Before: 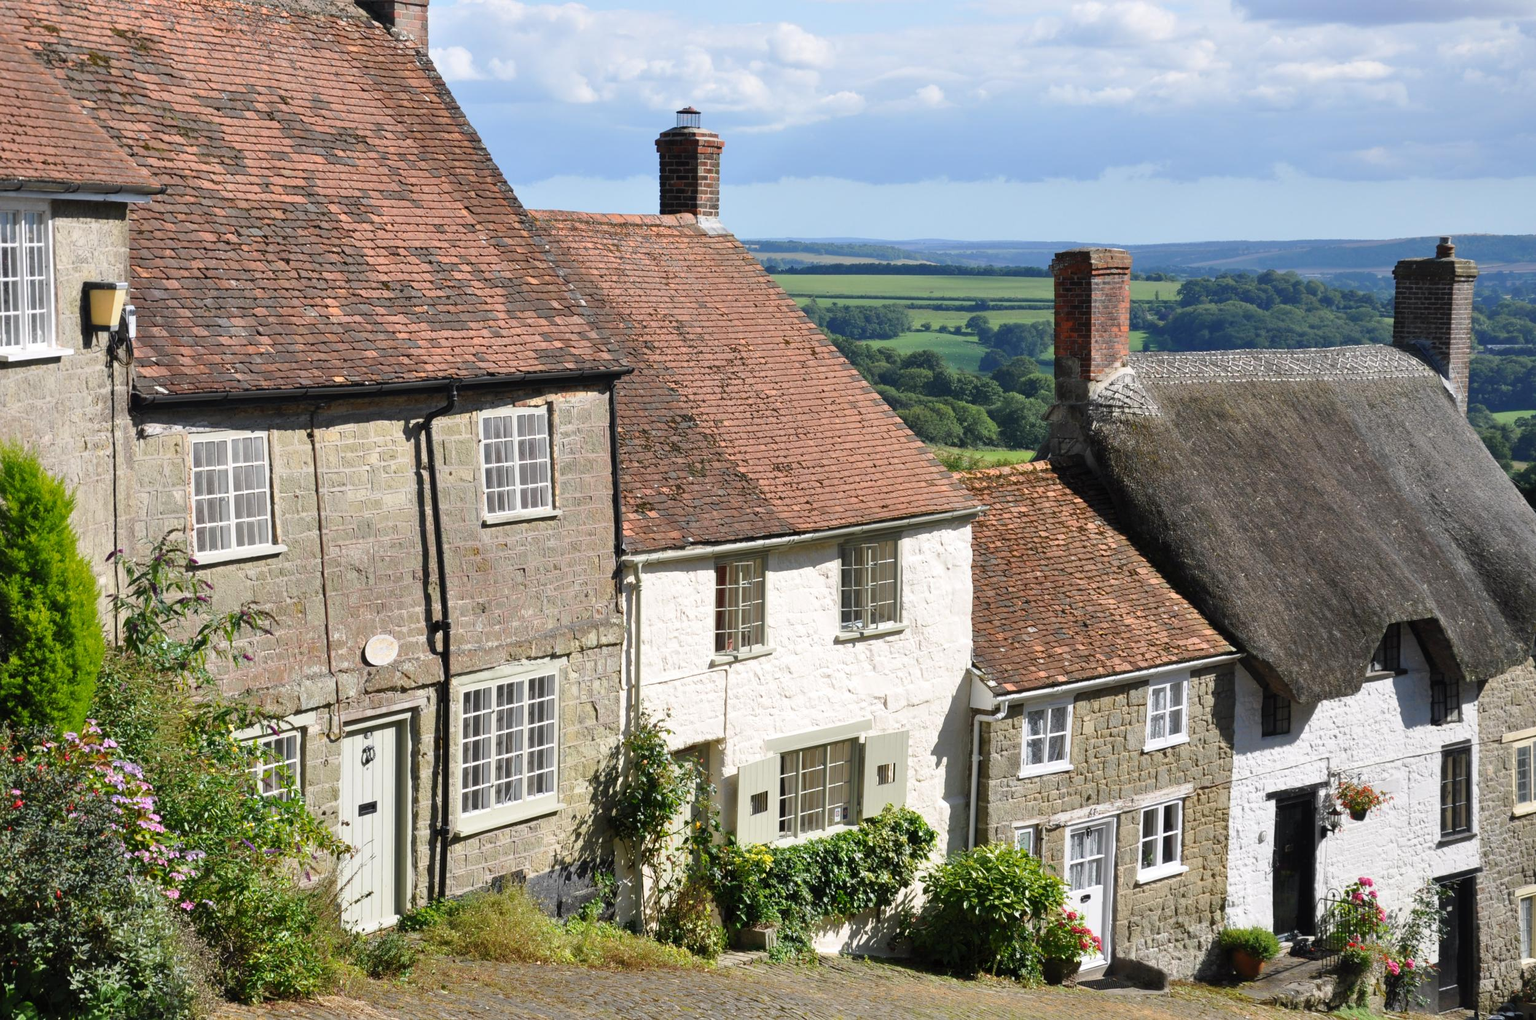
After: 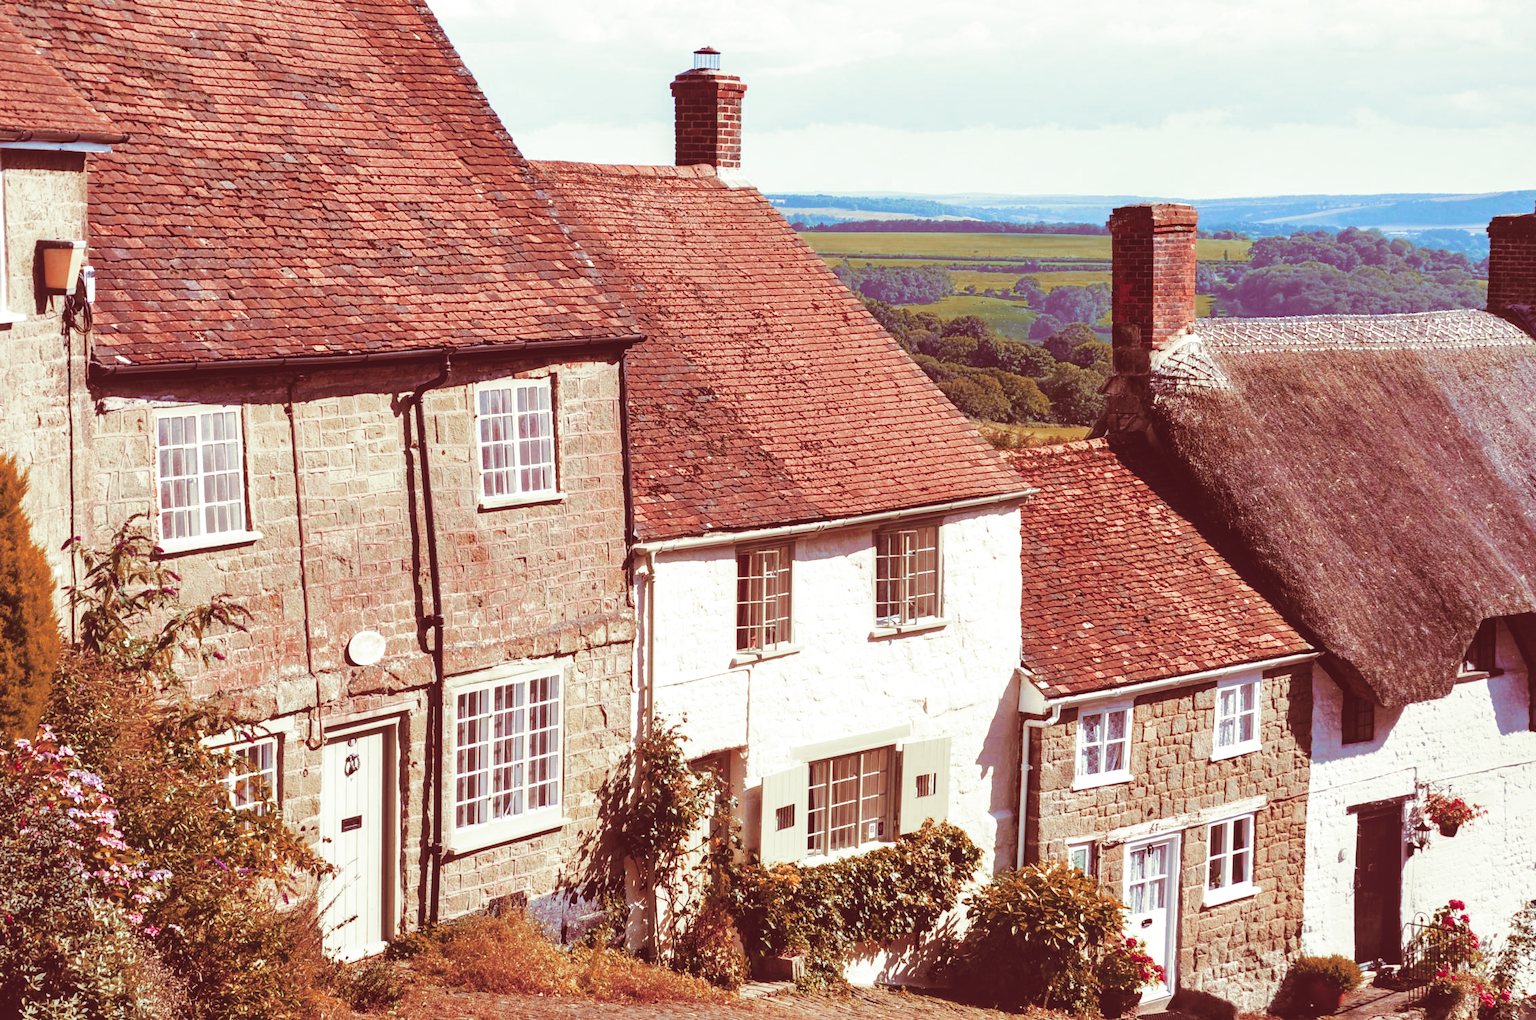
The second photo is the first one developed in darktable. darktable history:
base curve: curves: ch0 [(0, 0) (0.028, 0.03) (0.121, 0.232) (0.46, 0.748) (0.859, 0.968) (1, 1)], preserve colors none
color balance rgb: shadows lift › chroma 3%, shadows lift › hue 280.8°, power › hue 330°, highlights gain › chroma 3%, highlights gain › hue 75.6°, global offset › luminance 2%, perceptual saturation grading › global saturation 20%, perceptual saturation grading › highlights -25%, perceptual saturation grading › shadows 50%, global vibrance 20.33%
color zones: curves: ch0 [(0, 0.299) (0.25, 0.383) (0.456, 0.352) (0.736, 0.571)]; ch1 [(0, 0.63) (0.151, 0.568) (0.254, 0.416) (0.47, 0.558) (0.732, 0.37) (0.909, 0.492)]; ch2 [(0.004, 0.604) (0.158, 0.443) (0.257, 0.403) (0.761, 0.468)]
velvia: strength 45%
color balance: lift [1, 1.015, 1.004, 0.985], gamma [1, 0.958, 0.971, 1.042], gain [1, 0.956, 0.977, 1.044]
crop: left 3.305%, top 6.436%, right 6.389%, bottom 3.258%
local contrast: on, module defaults
split-toning: compress 20%
